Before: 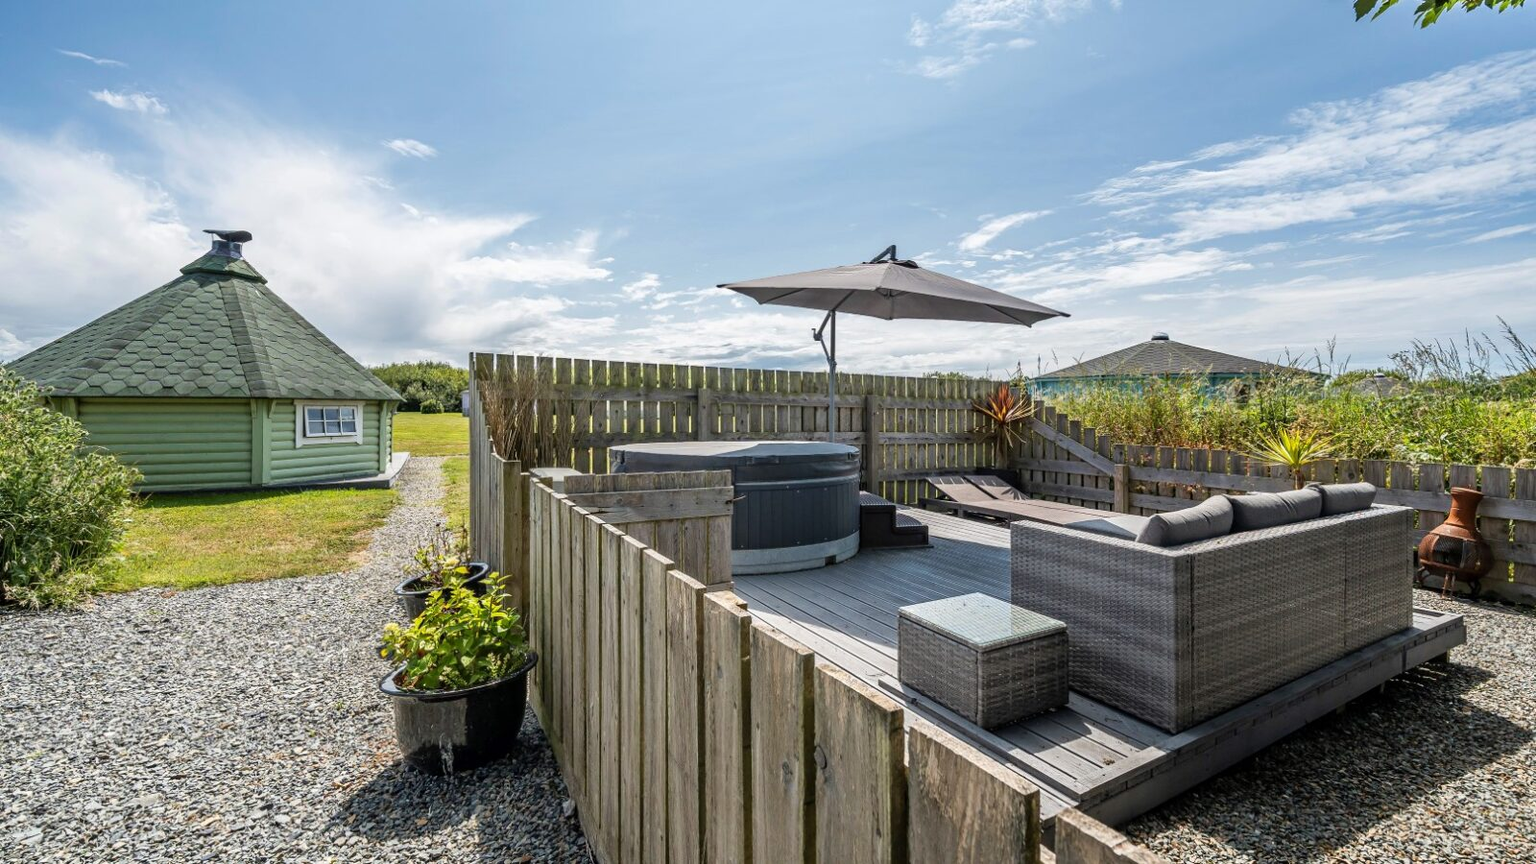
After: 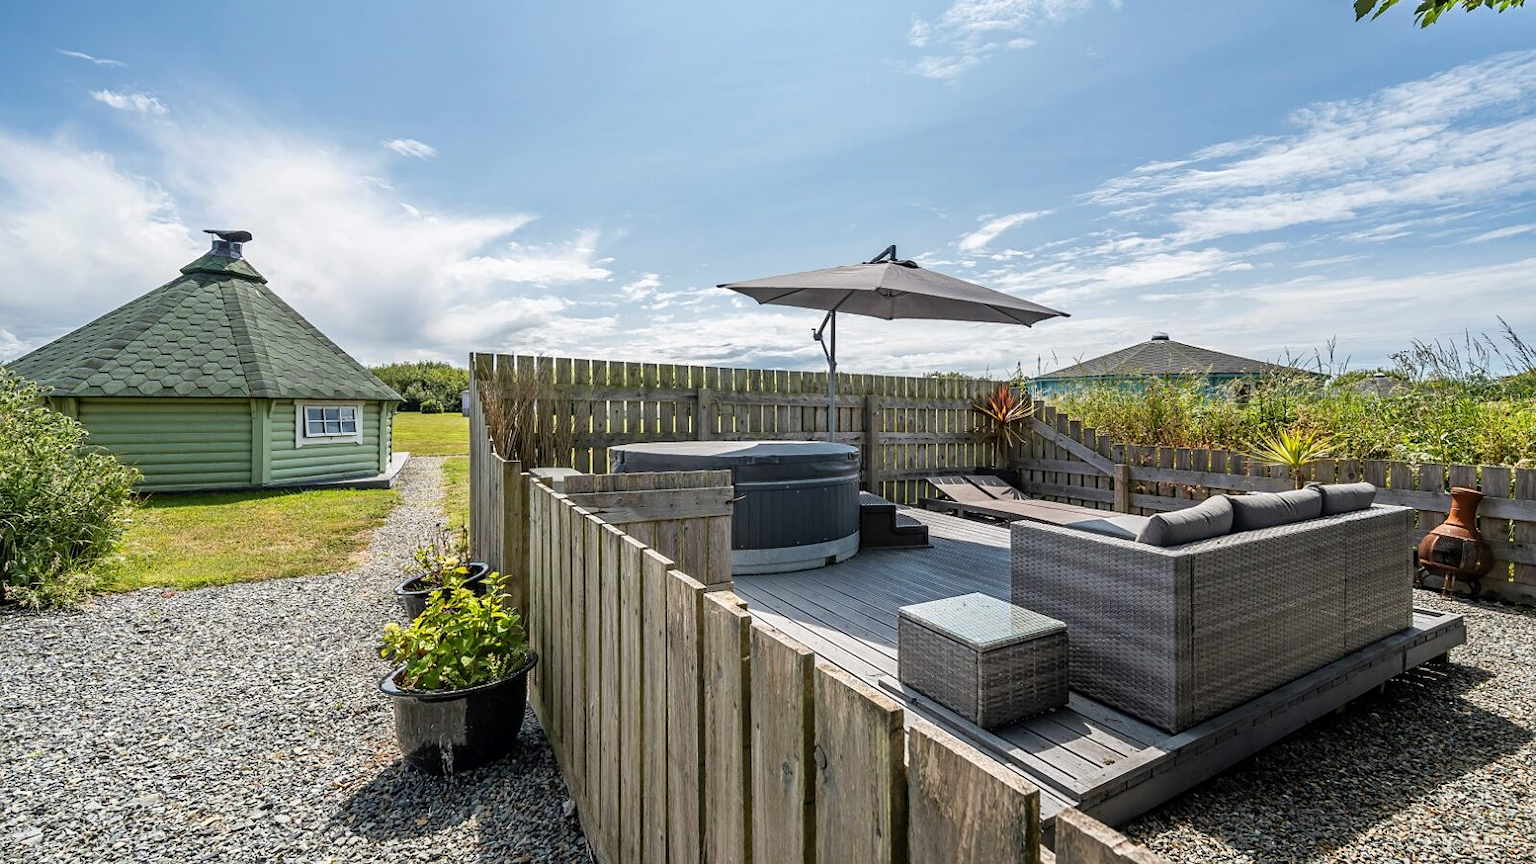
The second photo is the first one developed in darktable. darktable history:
sharpen: radius 1.307, amount 0.295, threshold 0.116
